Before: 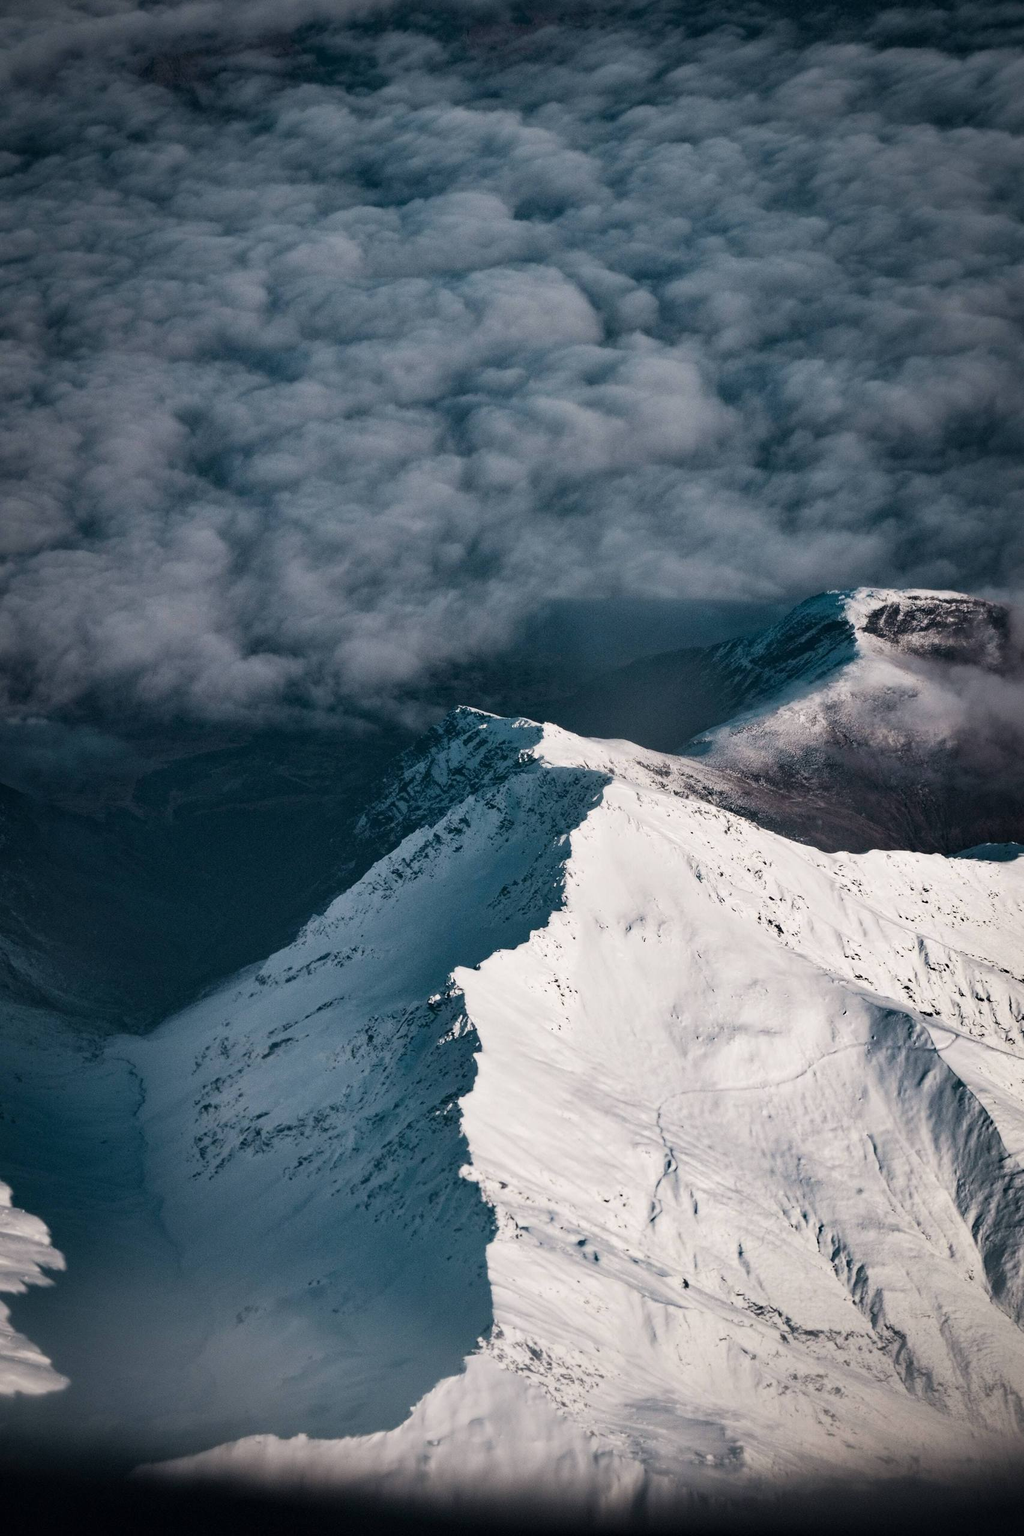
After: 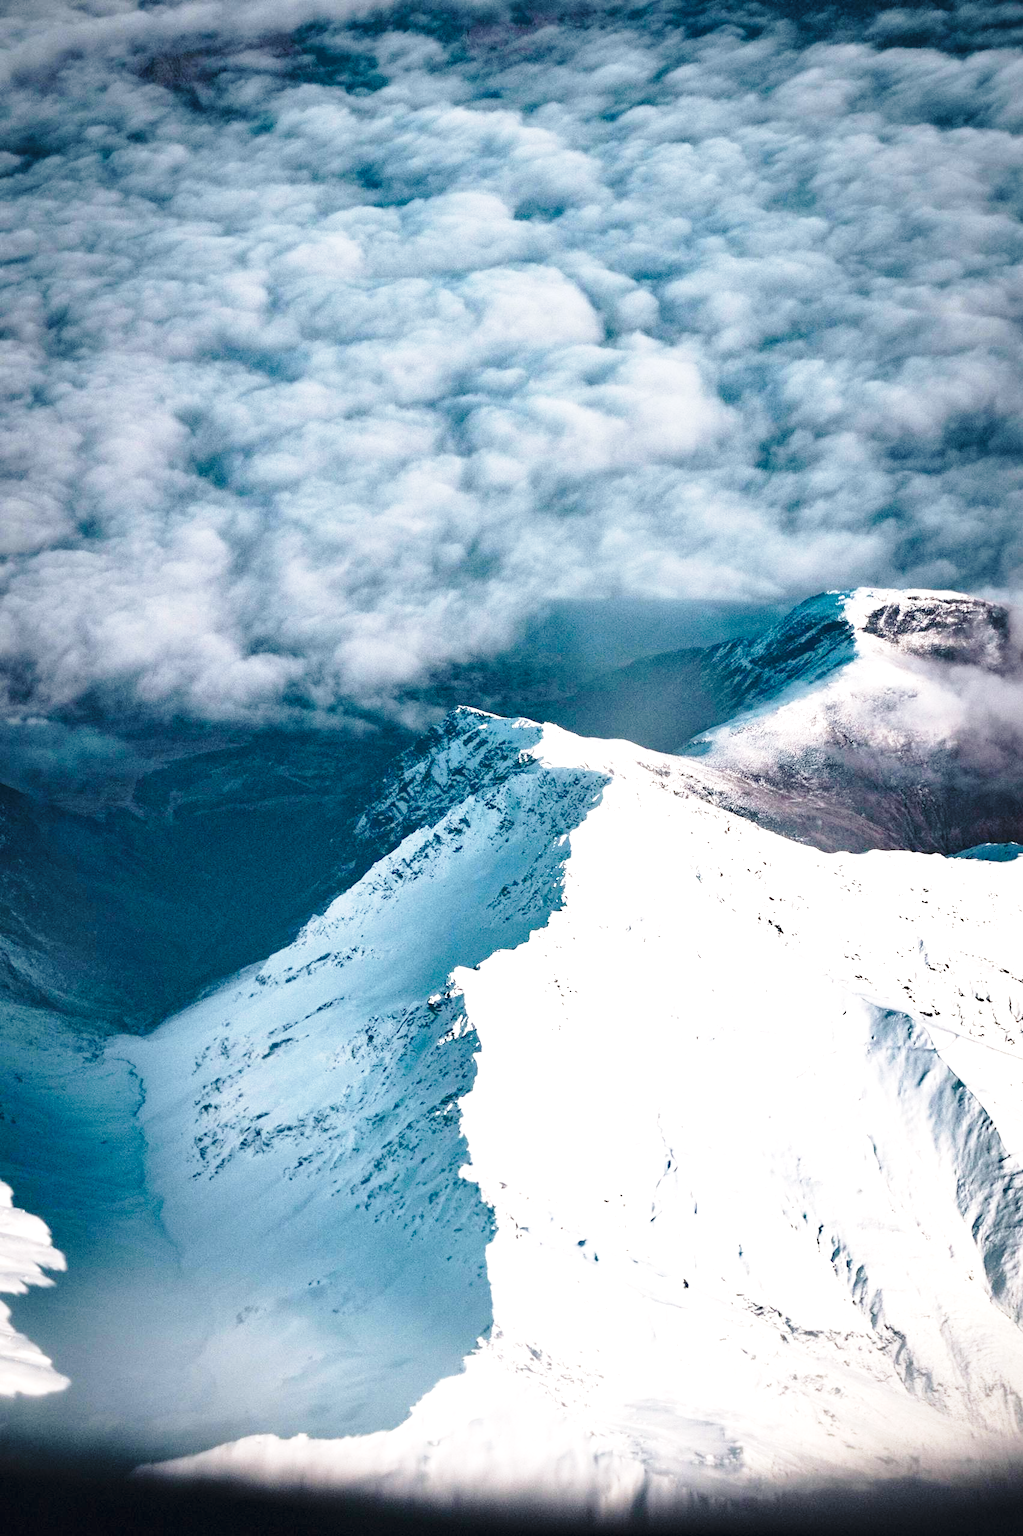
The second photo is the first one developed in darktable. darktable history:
exposure: black level correction 0, exposure 1.2 EV, compensate exposure bias true, compensate highlight preservation false
base curve: curves: ch0 [(0, 0) (0.028, 0.03) (0.121, 0.232) (0.46, 0.748) (0.859, 0.968) (1, 1)], preserve colors none
